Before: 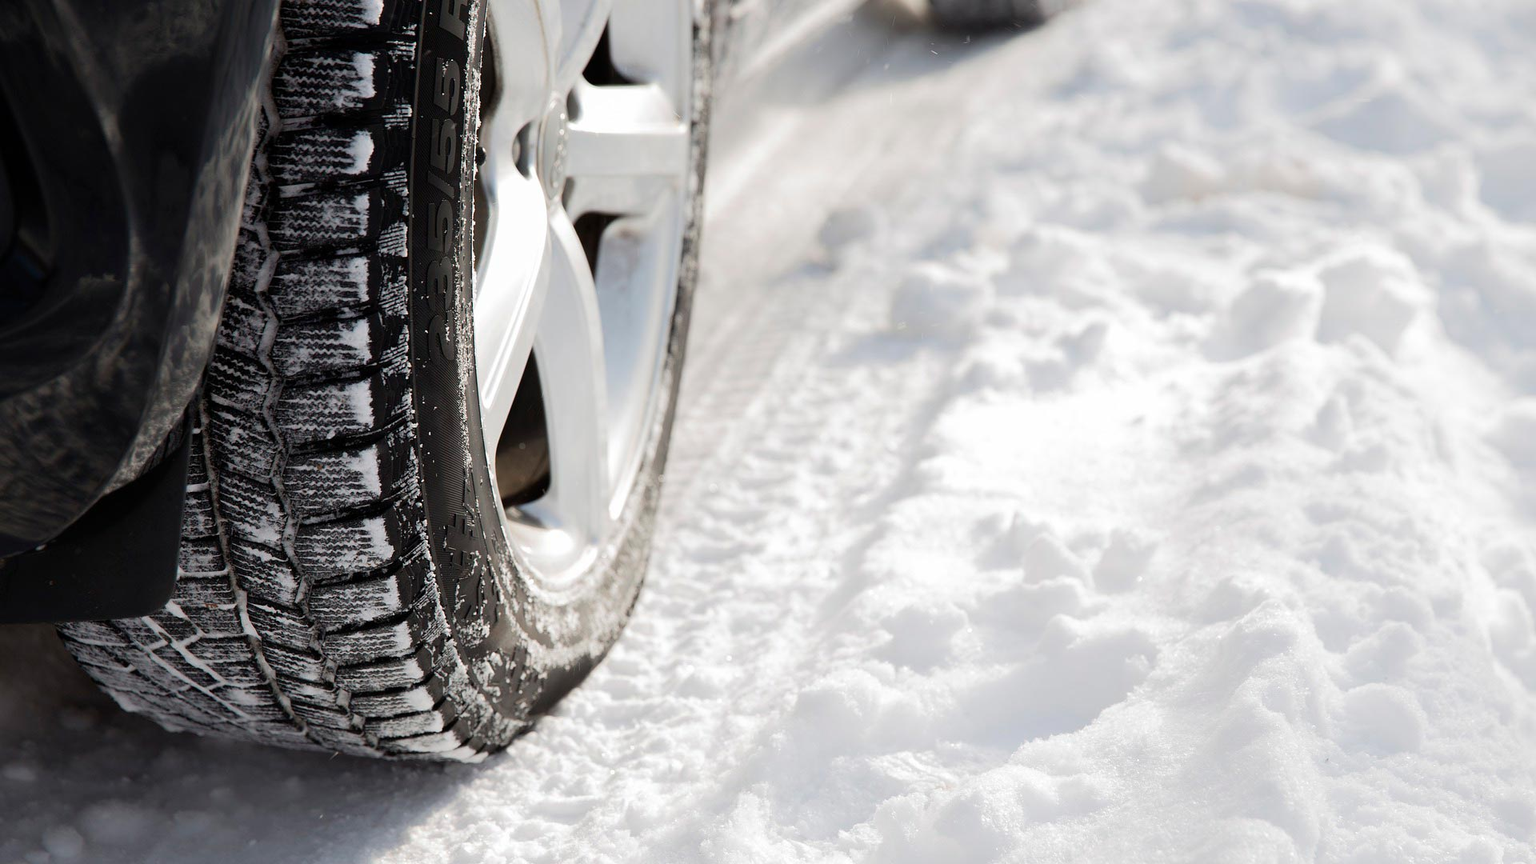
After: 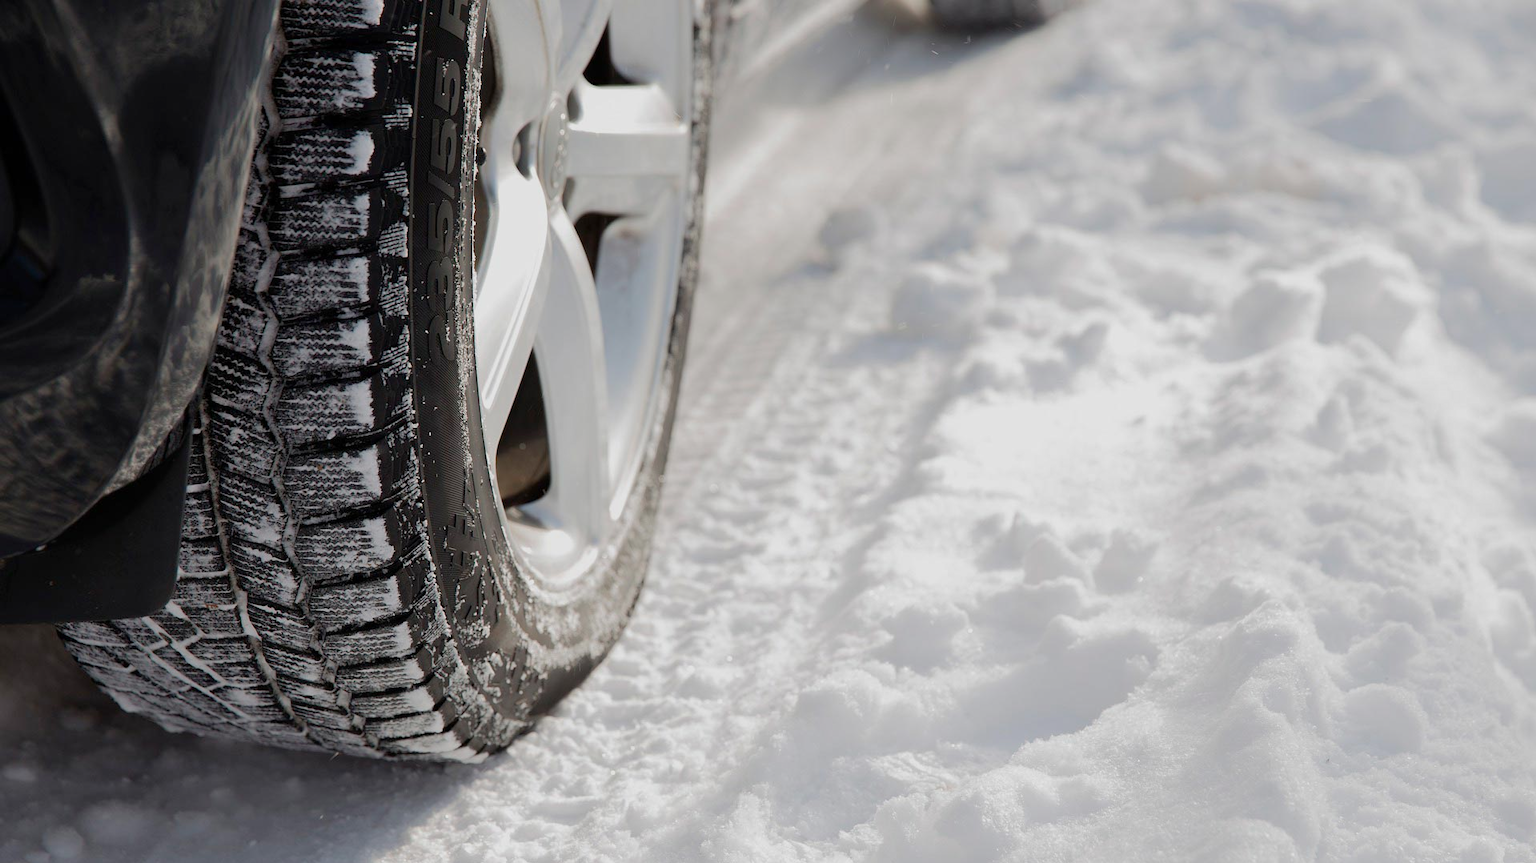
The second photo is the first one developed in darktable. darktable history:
tone equalizer: -8 EV 0.25 EV, -7 EV 0.417 EV, -6 EV 0.417 EV, -5 EV 0.25 EV, -3 EV -0.25 EV, -2 EV -0.417 EV, -1 EV -0.417 EV, +0 EV -0.25 EV, edges refinement/feathering 500, mask exposure compensation -1.57 EV, preserve details guided filter
